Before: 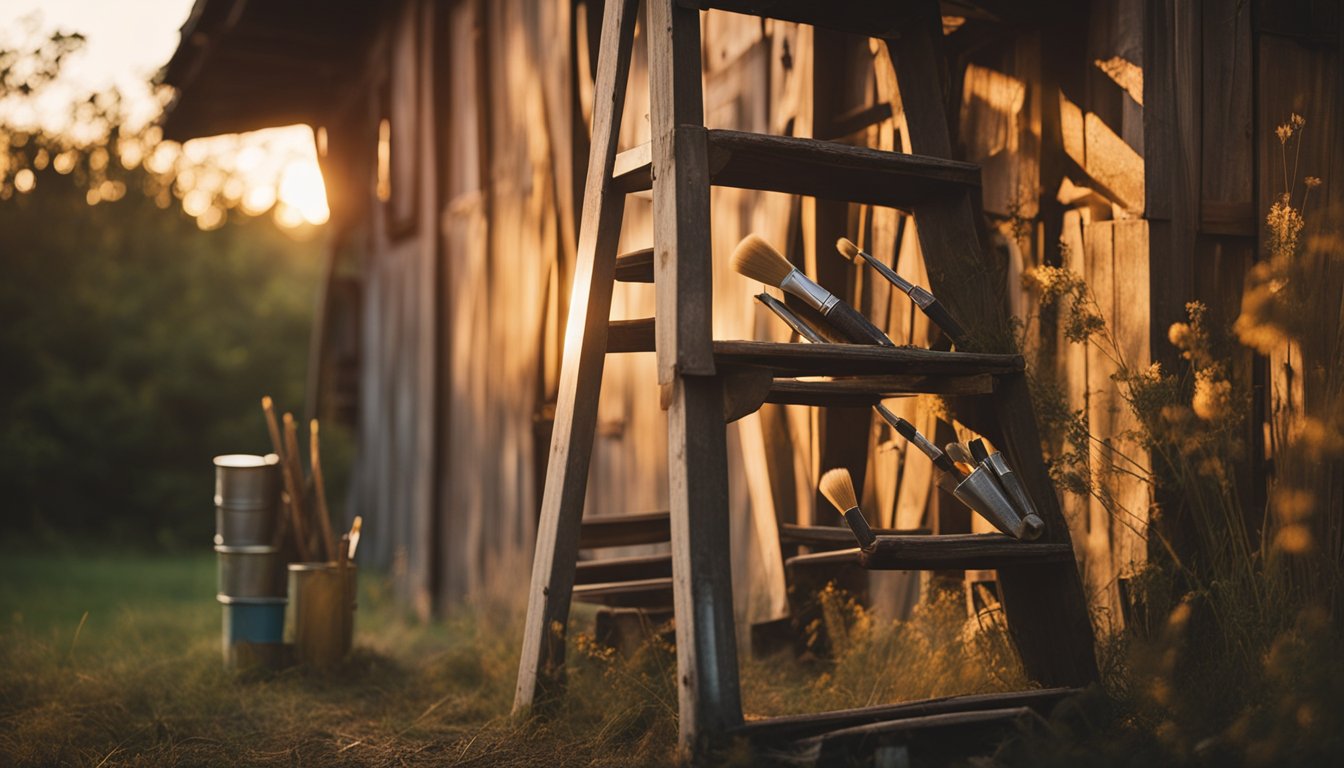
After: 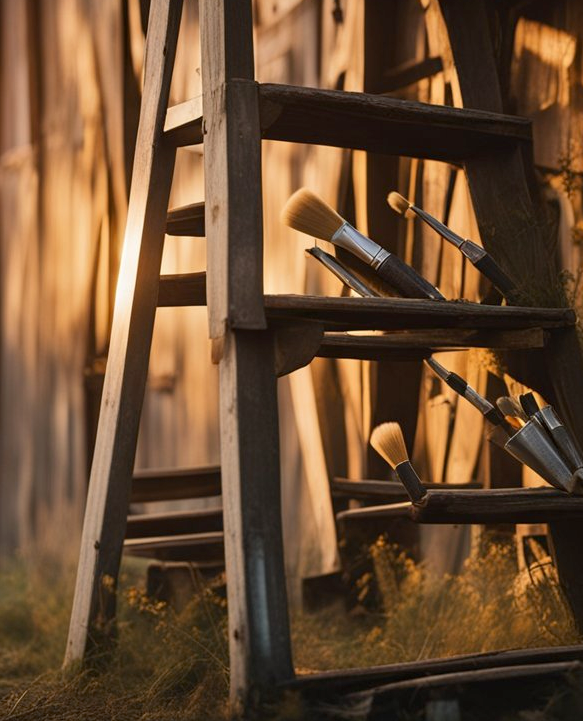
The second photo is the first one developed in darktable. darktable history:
exposure: black level correction 0.005, exposure 0.001 EV, compensate highlight preservation false
crop: left 33.452%, top 6.025%, right 23.155%
